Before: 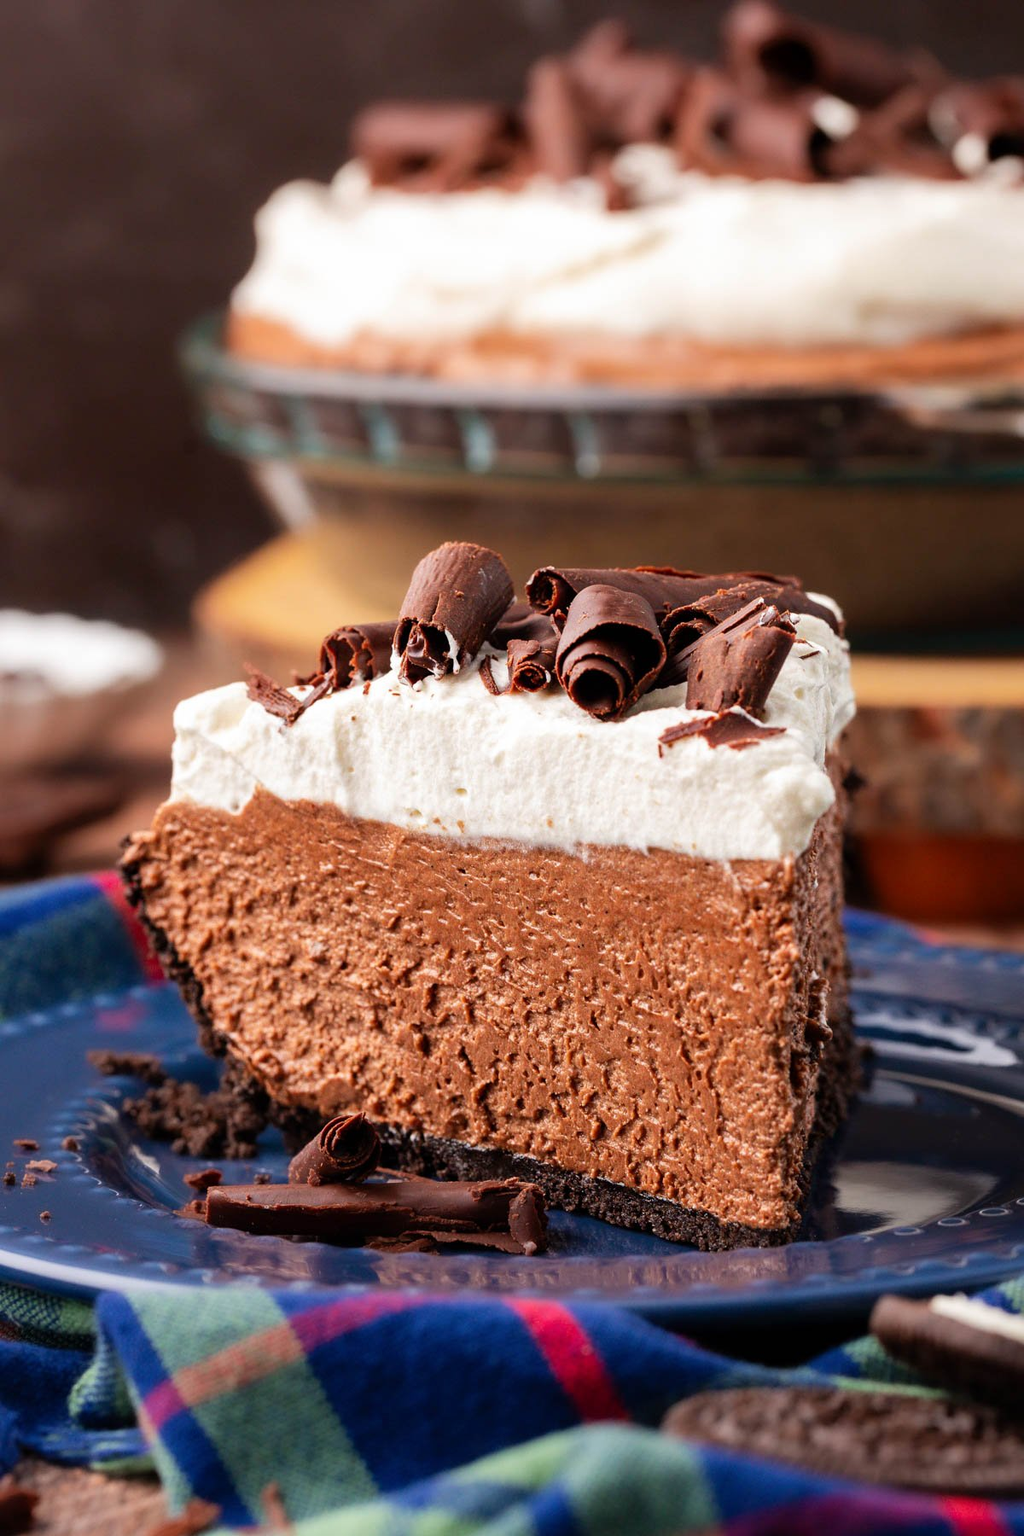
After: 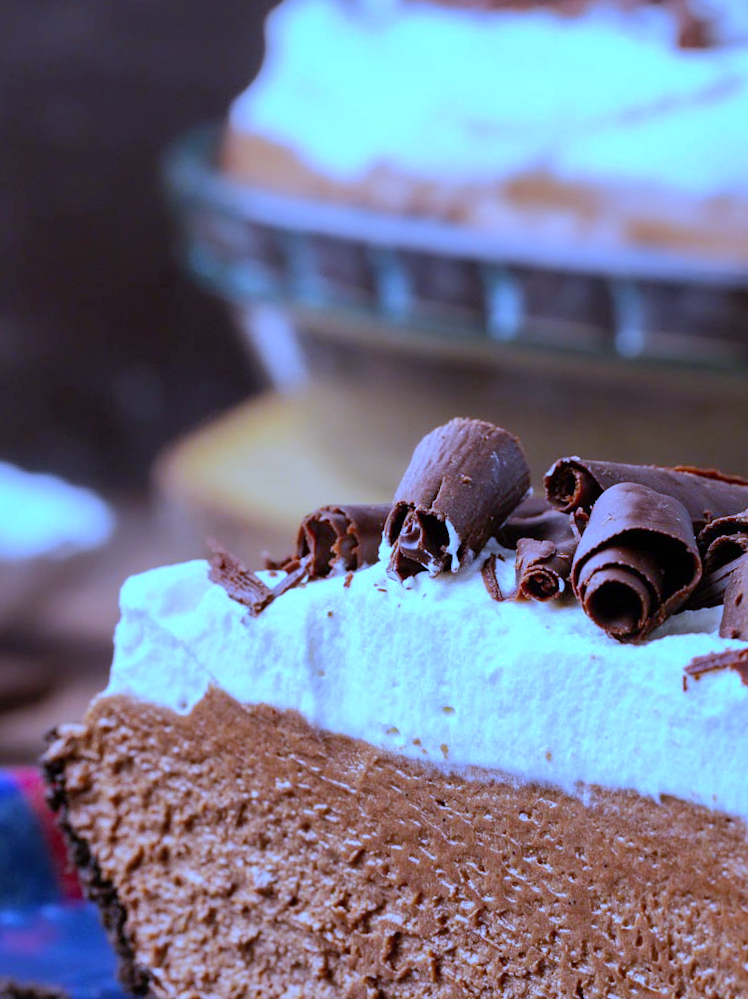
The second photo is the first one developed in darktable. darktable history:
shadows and highlights: shadows 30
crop and rotate: angle -4.99°, left 2.122%, top 6.945%, right 27.566%, bottom 30.519%
white balance: red 0.766, blue 1.537
